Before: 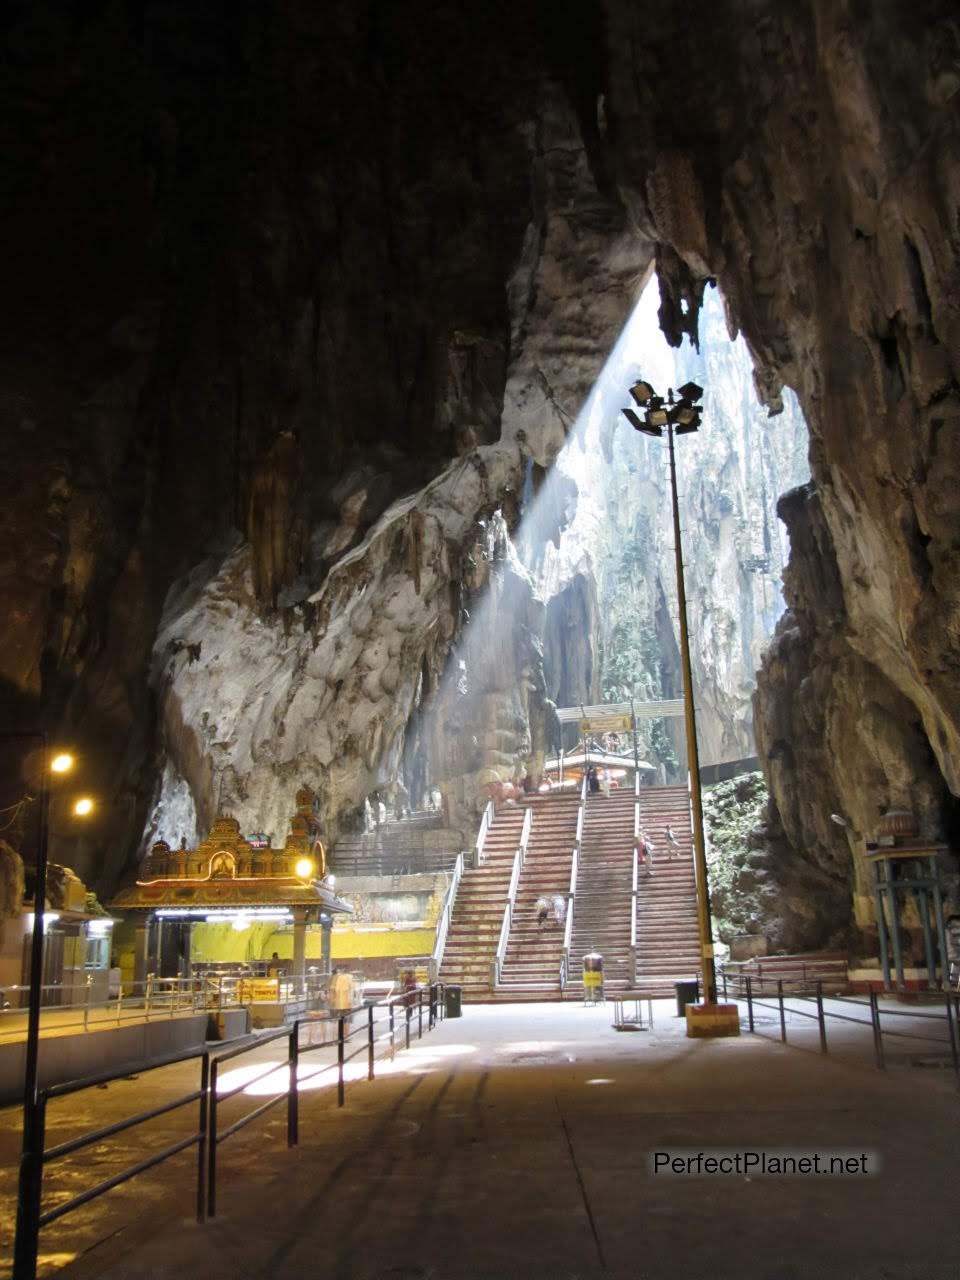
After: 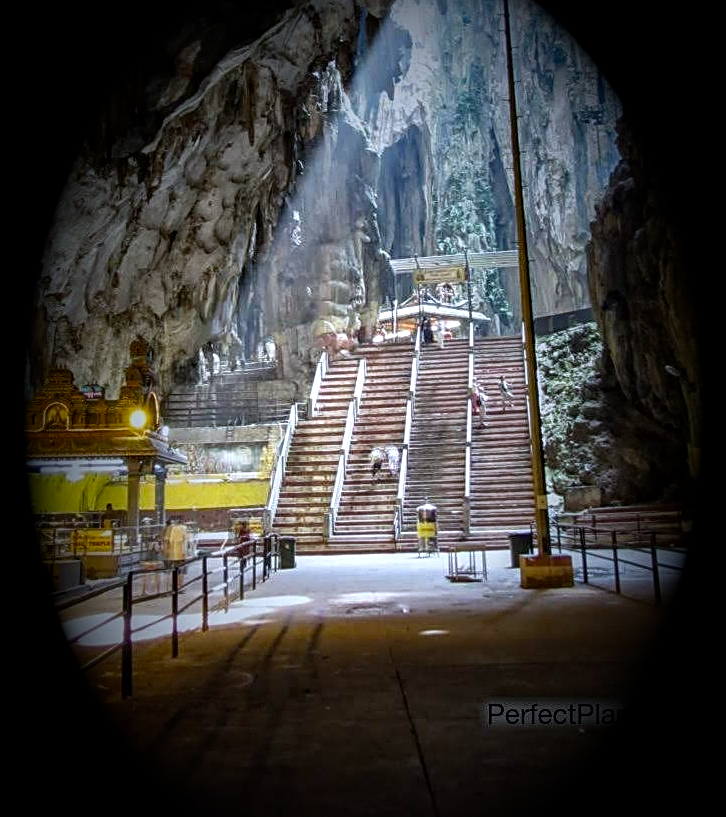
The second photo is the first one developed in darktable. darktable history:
local contrast: detail 160%
crop and rotate: left 17.299%, top 35.115%, right 7.015%, bottom 1.024%
vignetting: fall-off start 15.9%, fall-off radius 100%, brightness -1, saturation 0.5, width/height ratio 0.719
exposure: black level correction 0.001, exposure 0.014 EV, compensate highlight preservation false
haze removal: compatibility mode true, adaptive false
sharpen: on, module defaults
color calibration: x 0.367, y 0.379, temperature 4395.86 K
